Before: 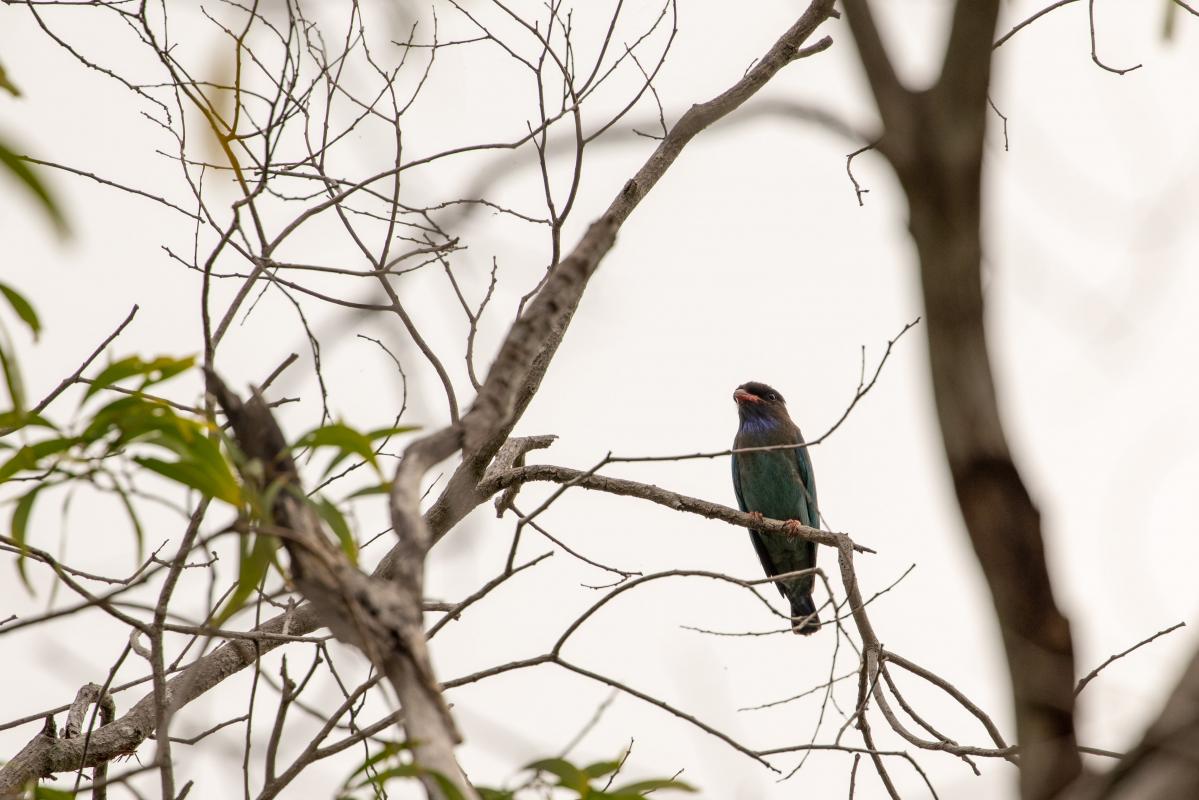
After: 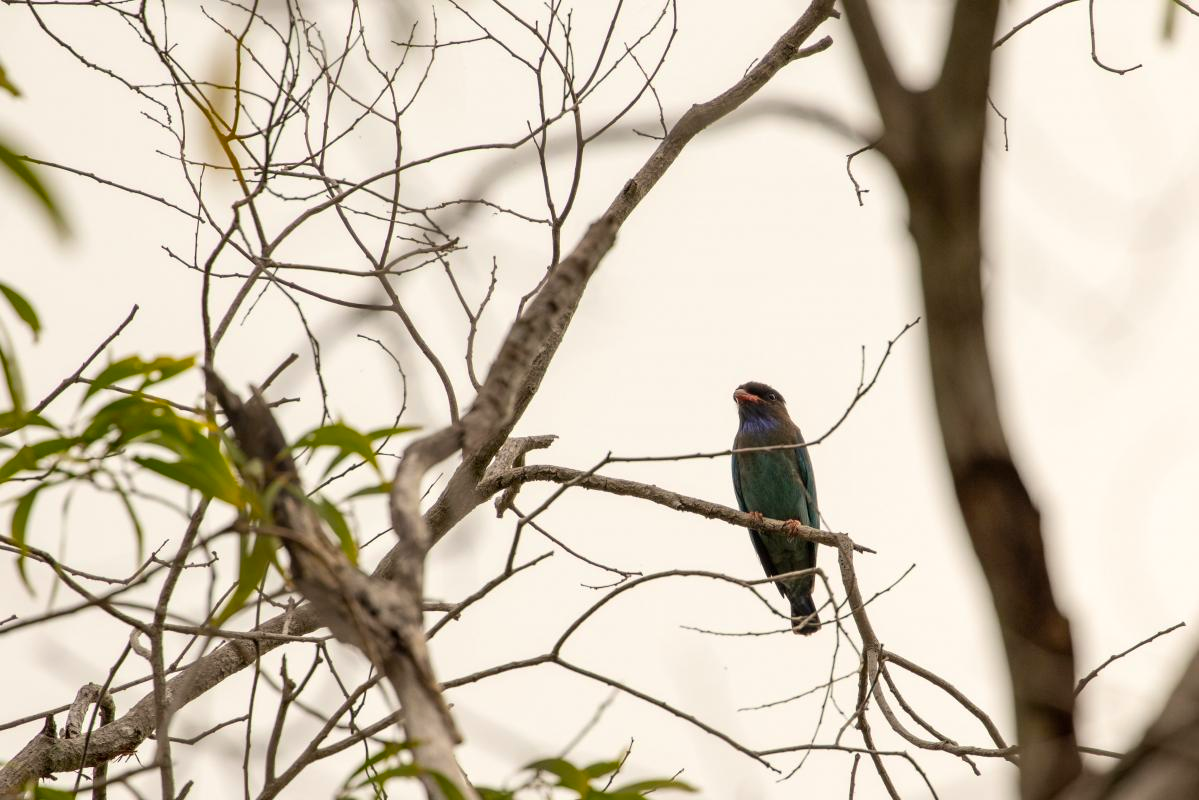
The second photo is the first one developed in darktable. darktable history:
color calibration: output colorfulness [0, 0.315, 0, 0], x 0.341, y 0.355, temperature 5166 K
tone equalizer: on, module defaults
